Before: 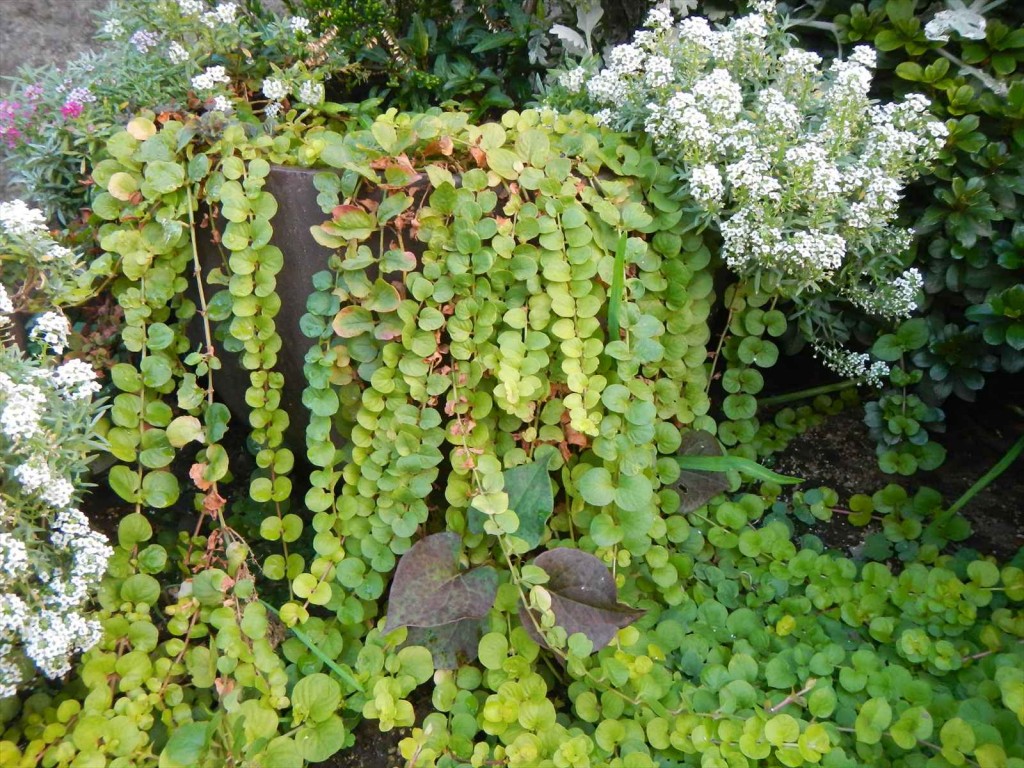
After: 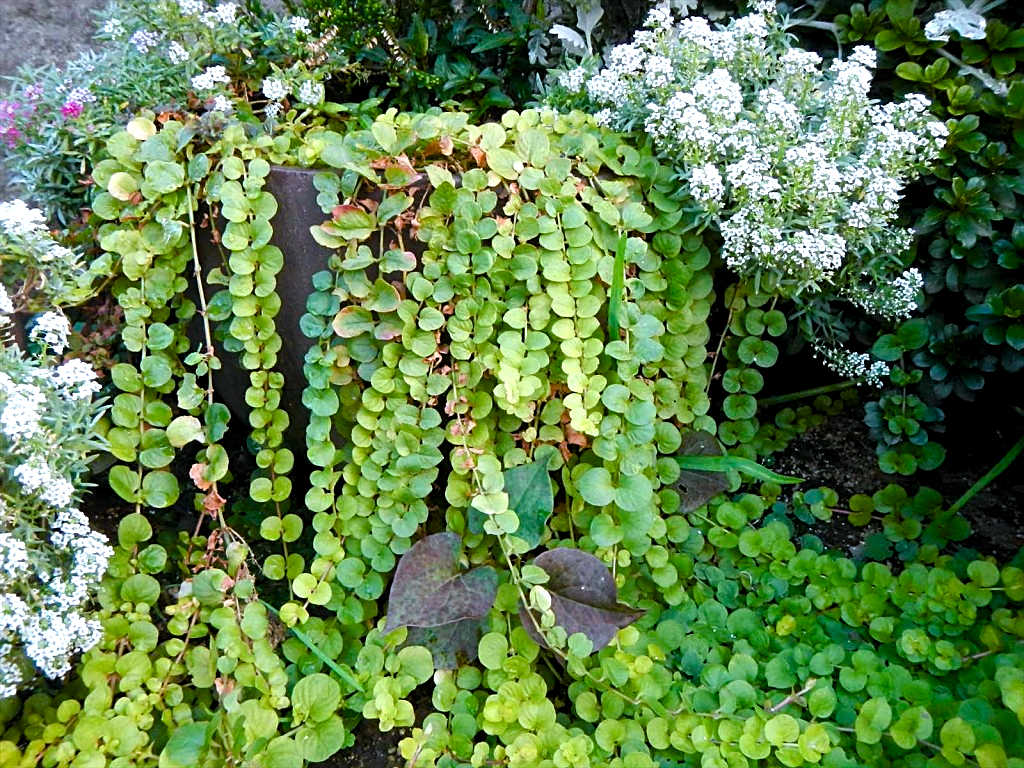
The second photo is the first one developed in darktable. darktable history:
levels: levels [0.052, 0.496, 0.908]
color calibration: x 0.37, y 0.382, temperature 4313.32 K
sharpen: on, module defaults
color balance rgb: perceptual saturation grading › global saturation 20%, perceptual saturation grading › highlights -25%, perceptual saturation grading › shadows 50%
